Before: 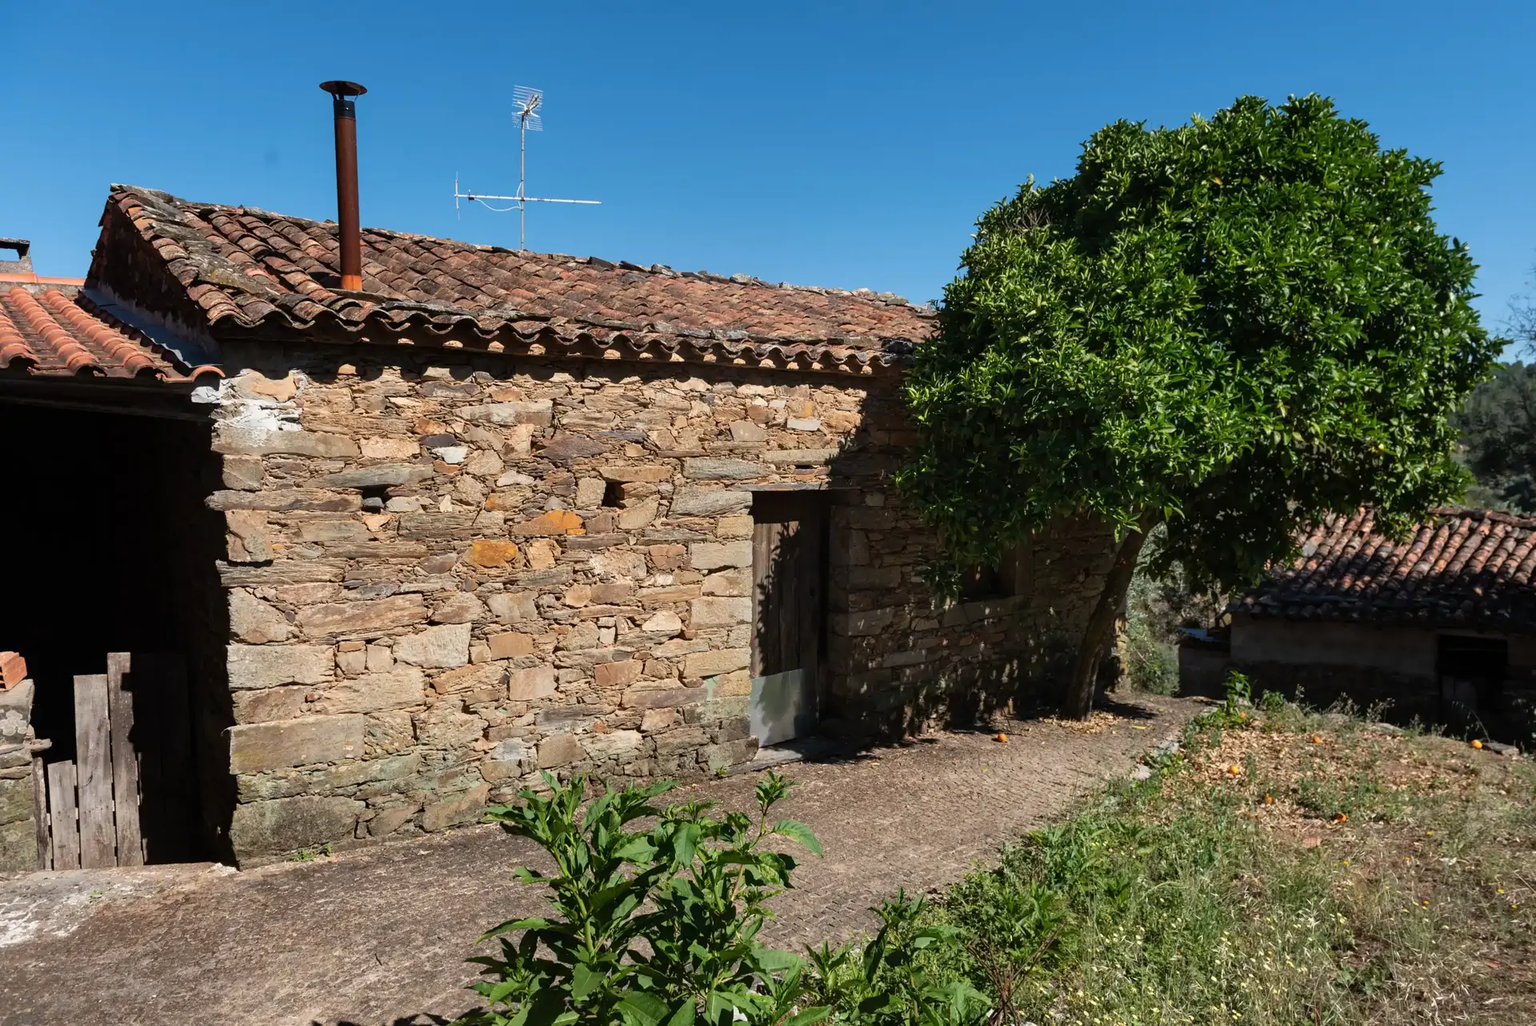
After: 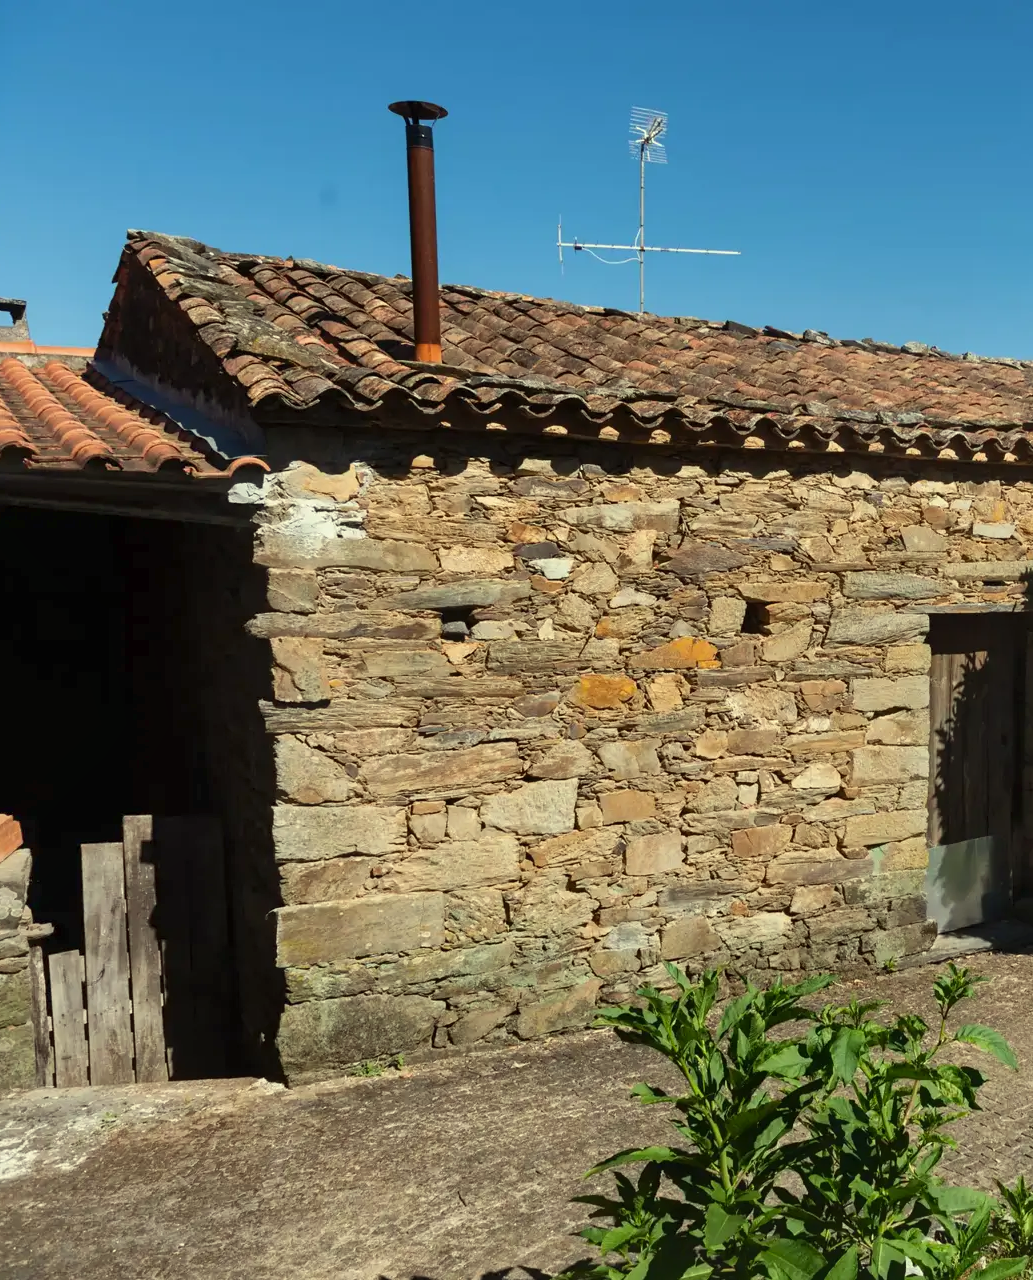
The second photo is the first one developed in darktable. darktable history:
shadows and highlights: shadows 62.66, white point adjustment 0.37, highlights -34.44, compress 83.82%
color correction: highlights a* -5.94, highlights b* 11.19
crop: left 0.587%, right 45.588%, bottom 0.086%
